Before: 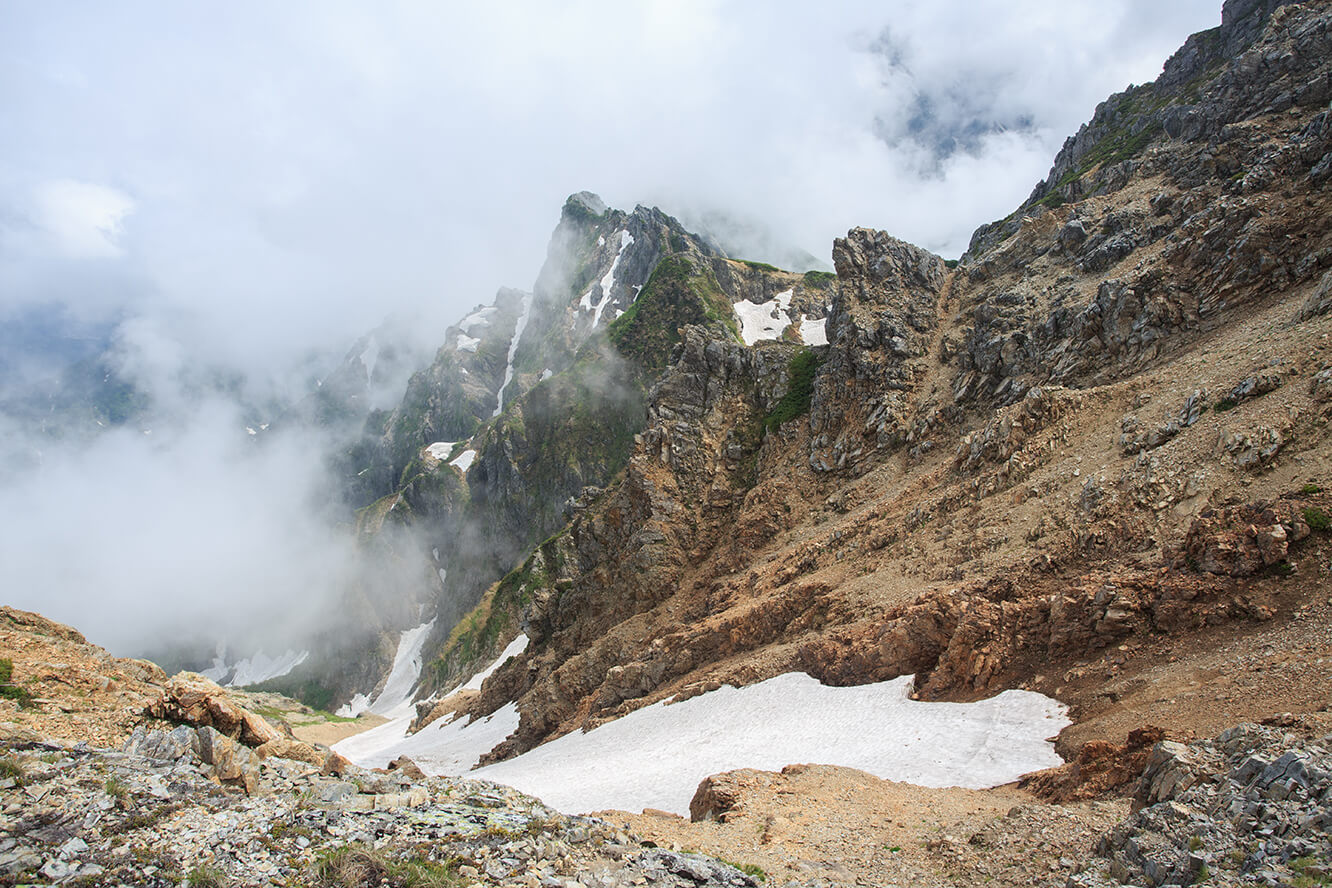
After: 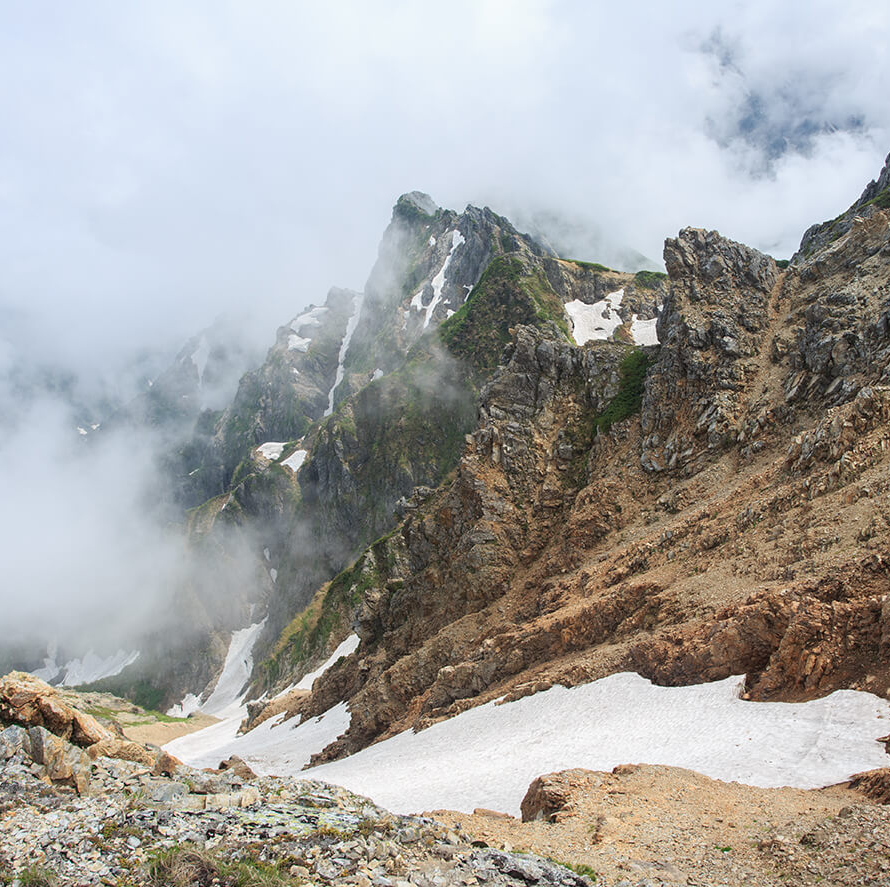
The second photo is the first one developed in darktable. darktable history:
crop and rotate: left 12.742%, right 20.427%
